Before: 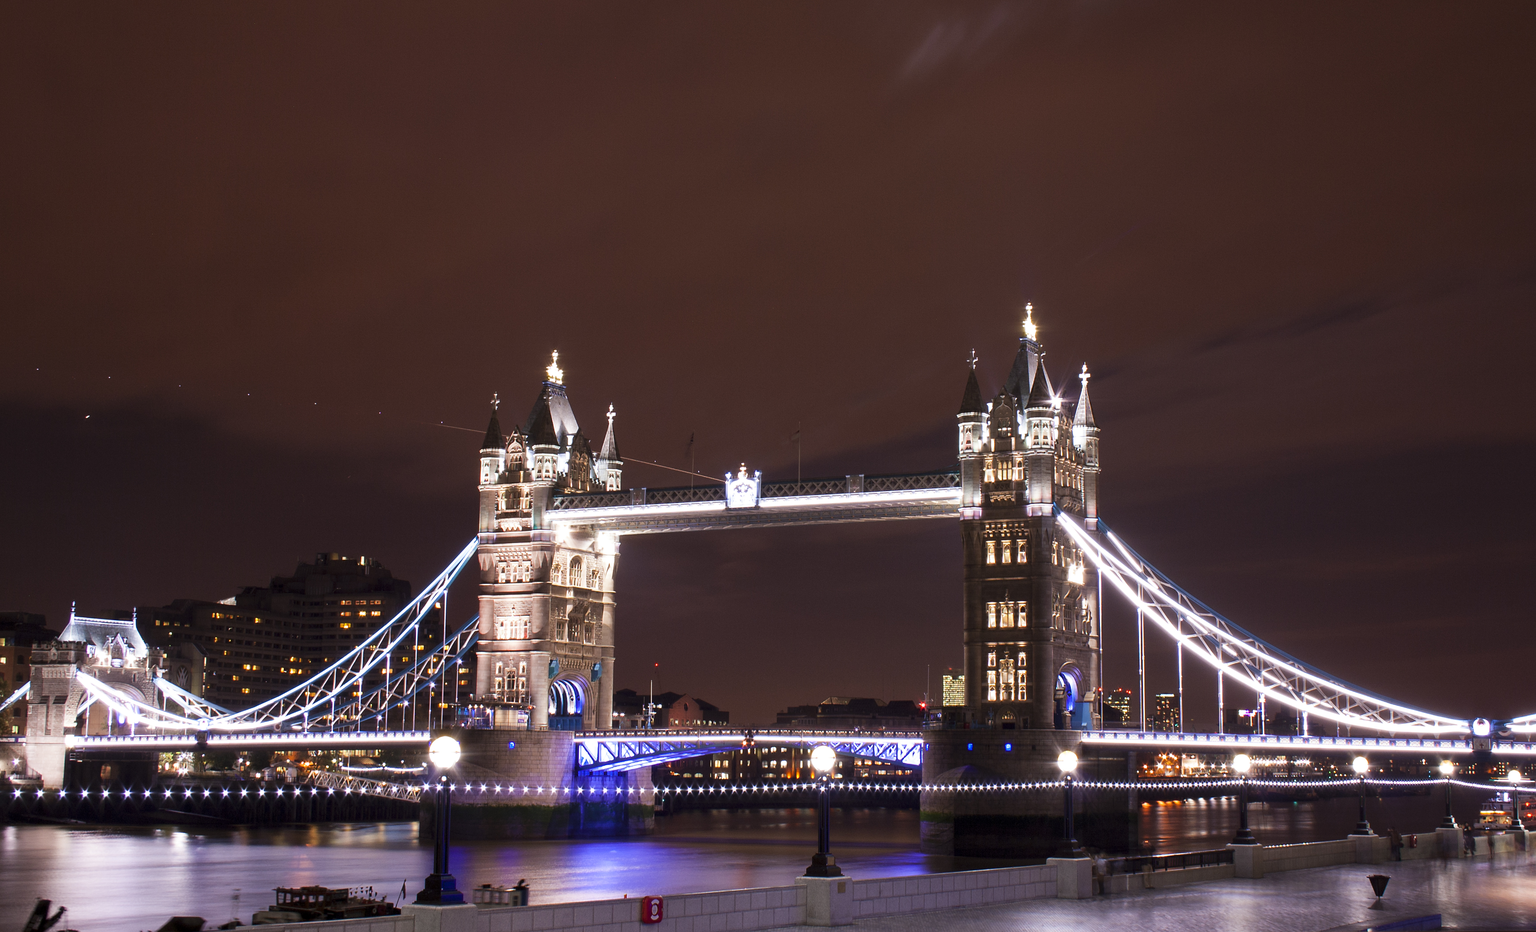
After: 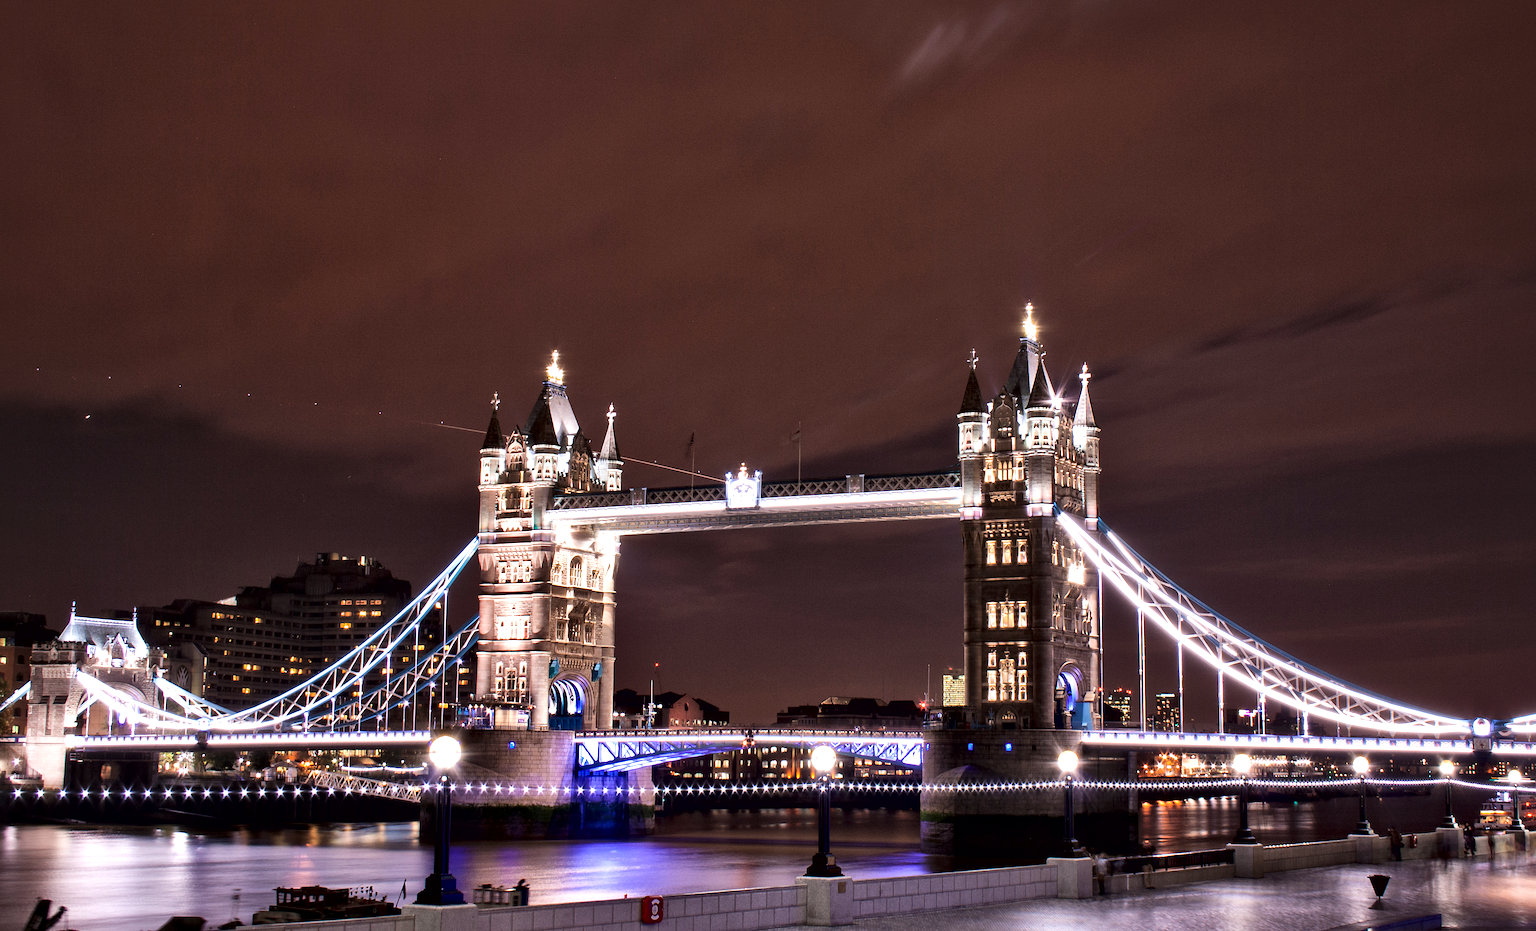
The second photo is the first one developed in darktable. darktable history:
local contrast: mode bilateral grid, contrast 44, coarseness 68, detail 213%, midtone range 0.2
exposure: black level correction -0.004, exposure 0.052 EV, compensate highlight preservation false
